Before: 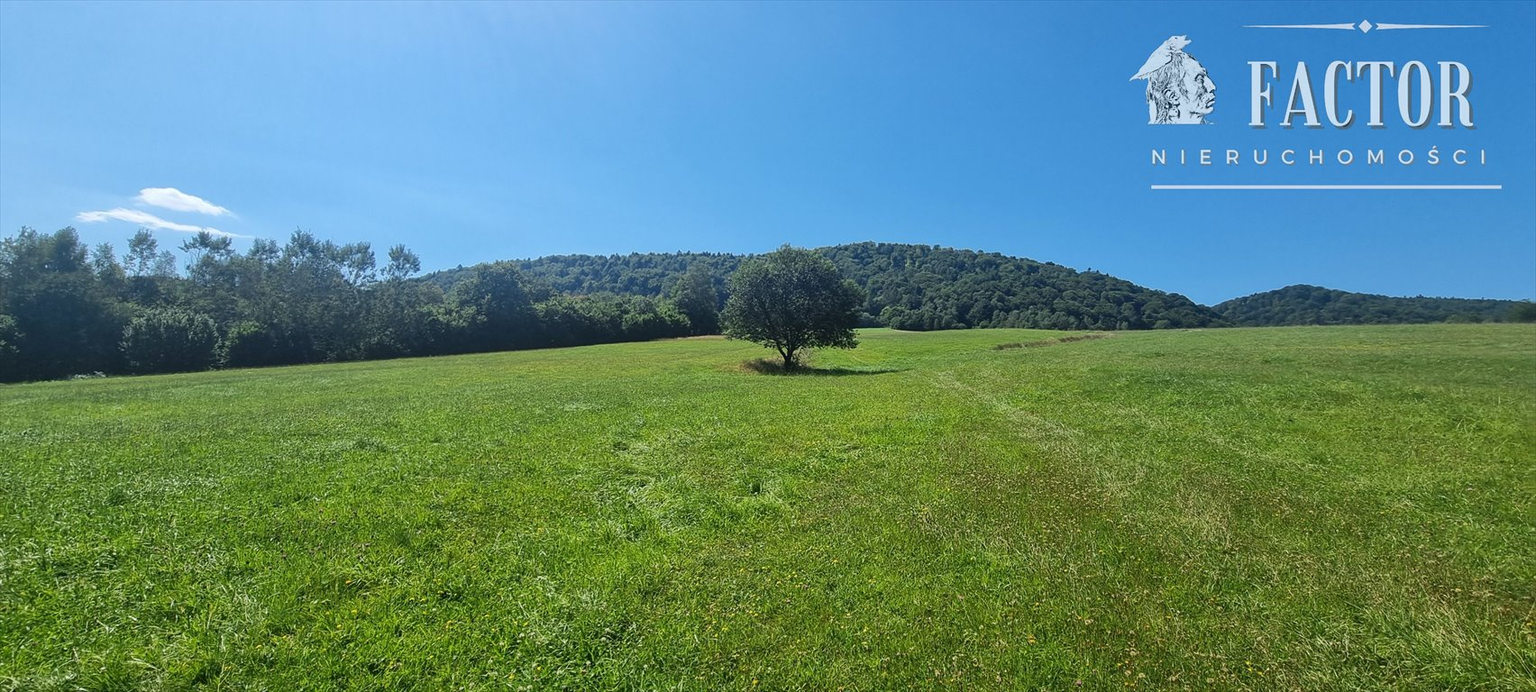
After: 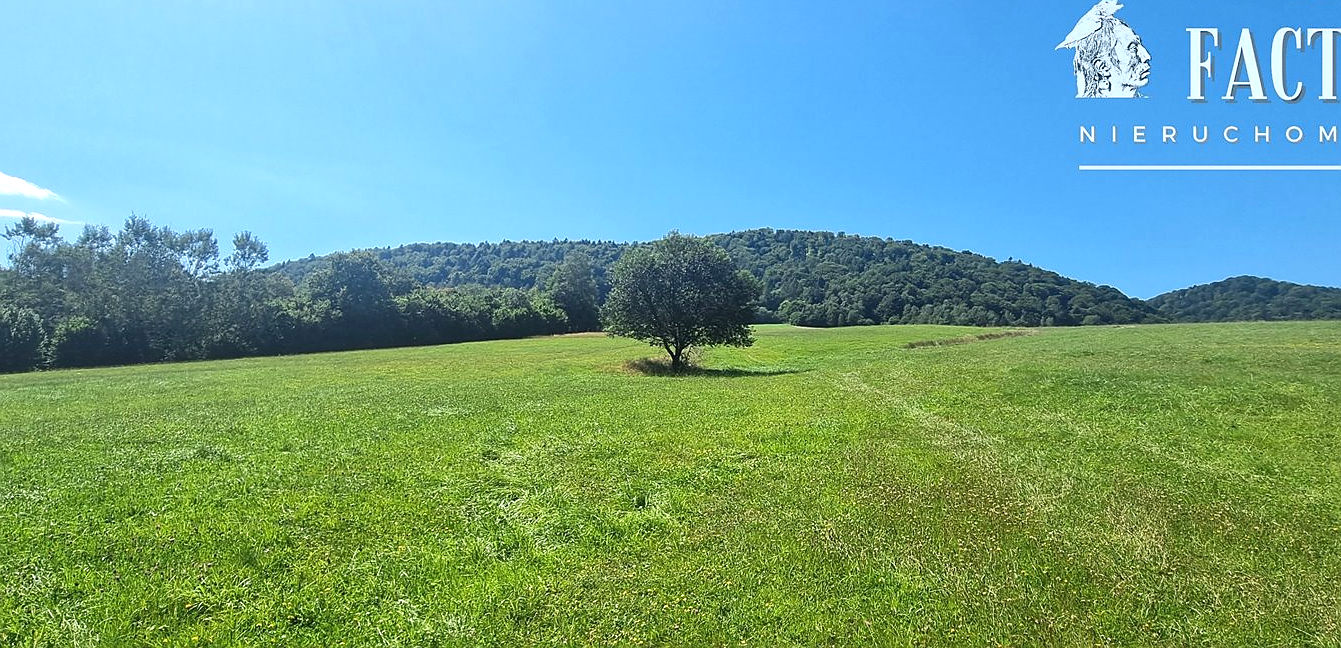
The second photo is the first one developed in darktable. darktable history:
crop: left 11.672%, top 5.265%, right 9.577%, bottom 10.32%
exposure: exposure 0.504 EV, compensate highlight preservation false
sharpen: radius 0.978, amount 0.613
